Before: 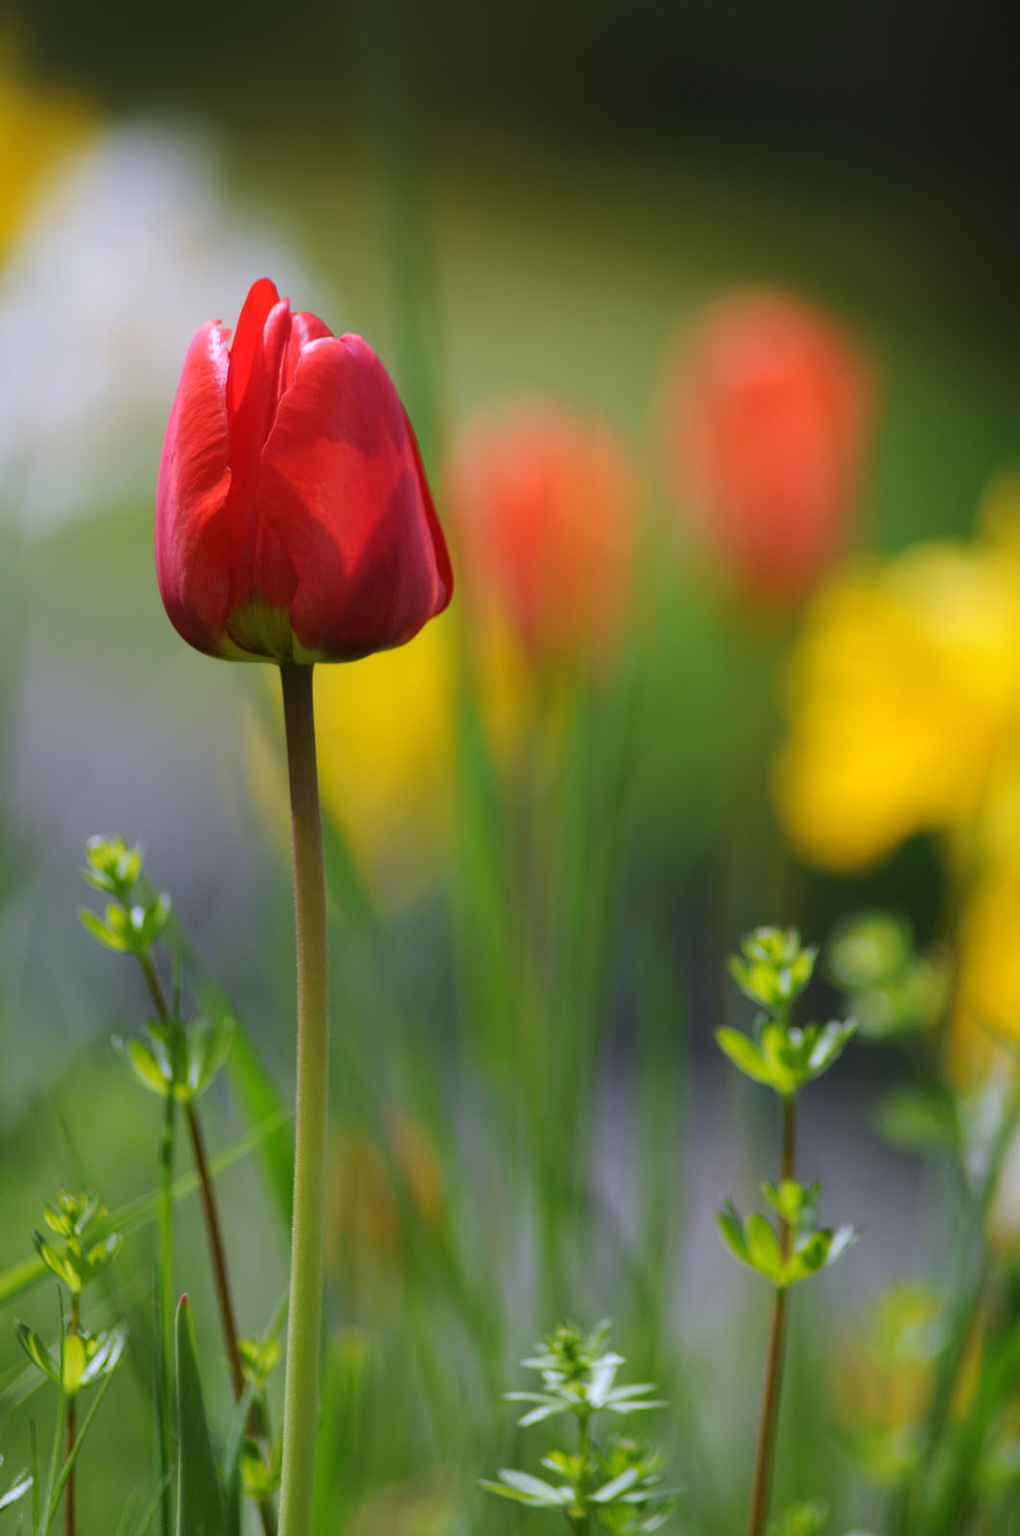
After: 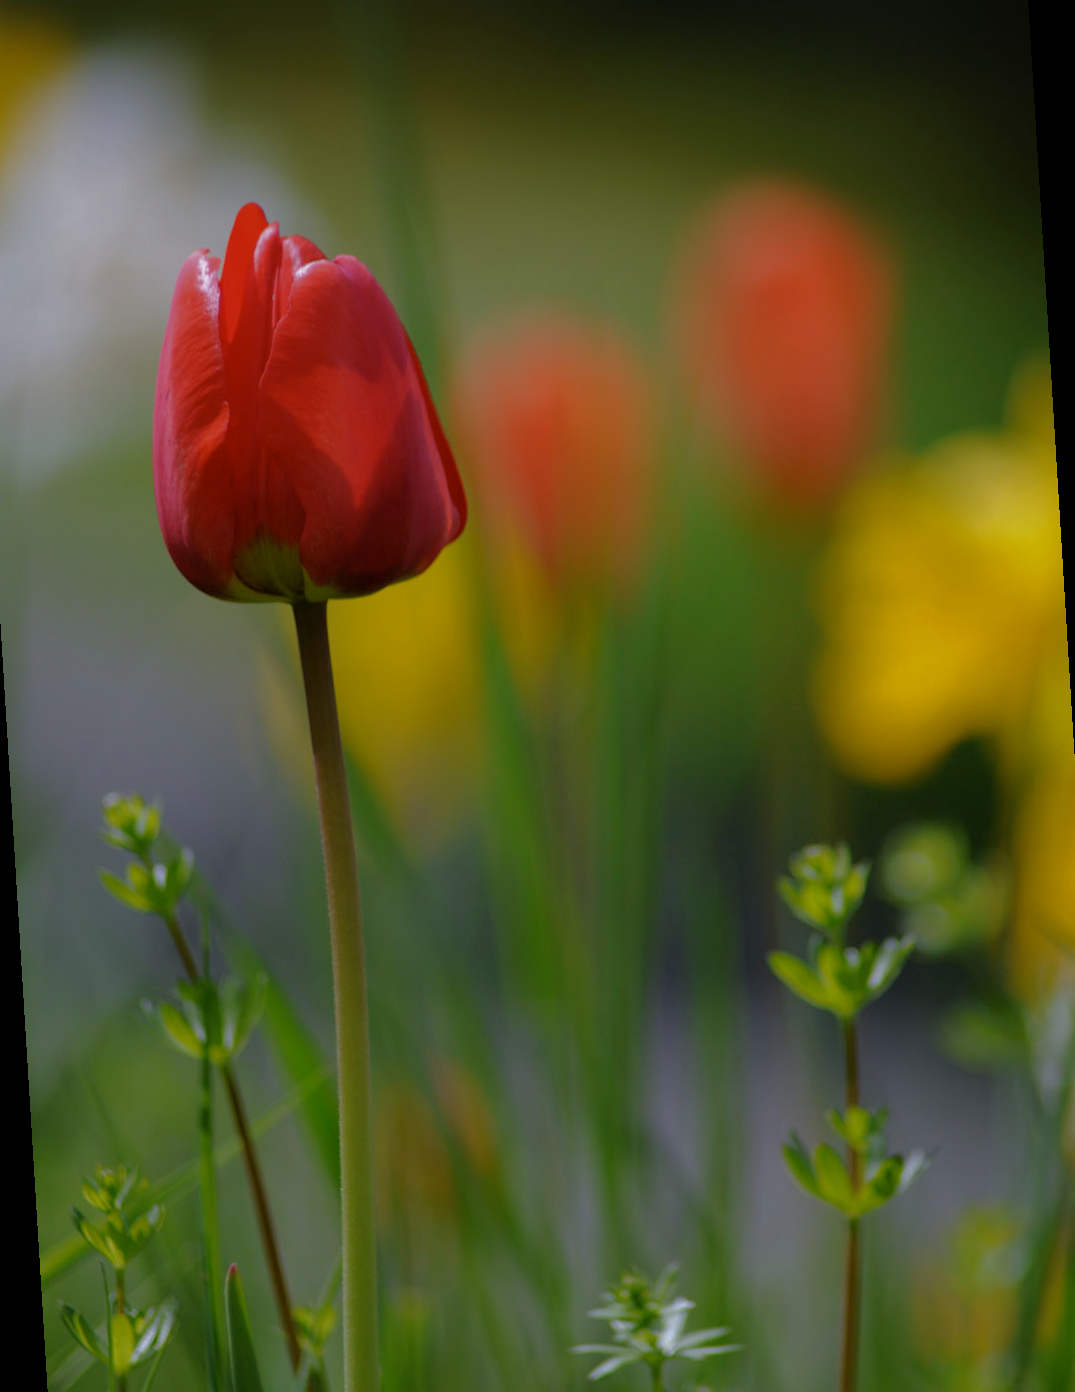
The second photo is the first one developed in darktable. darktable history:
rotate and perspective: rotation -3.52°, crop left 0.036, crop right 0.964, crop top 0.081, crop bottom 0.919
base curve: curves: ch0 [(0, 0) (0.841, 0.609) (1, 1)]
